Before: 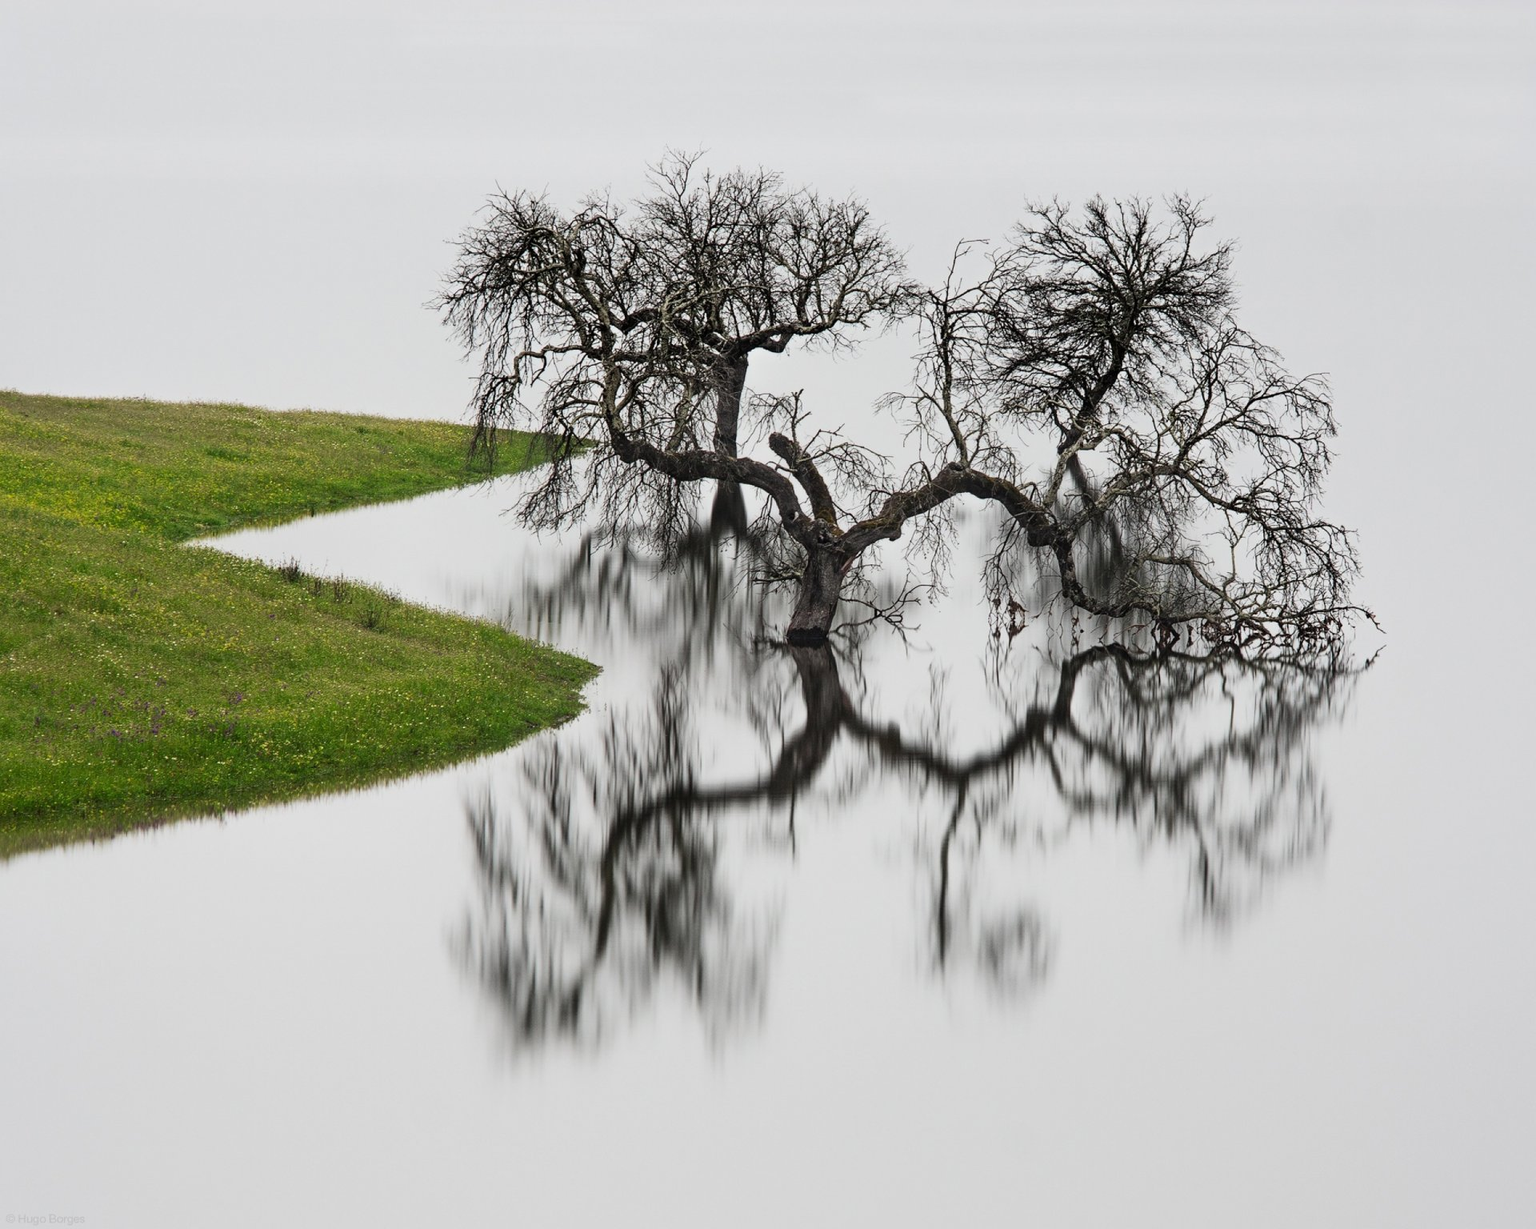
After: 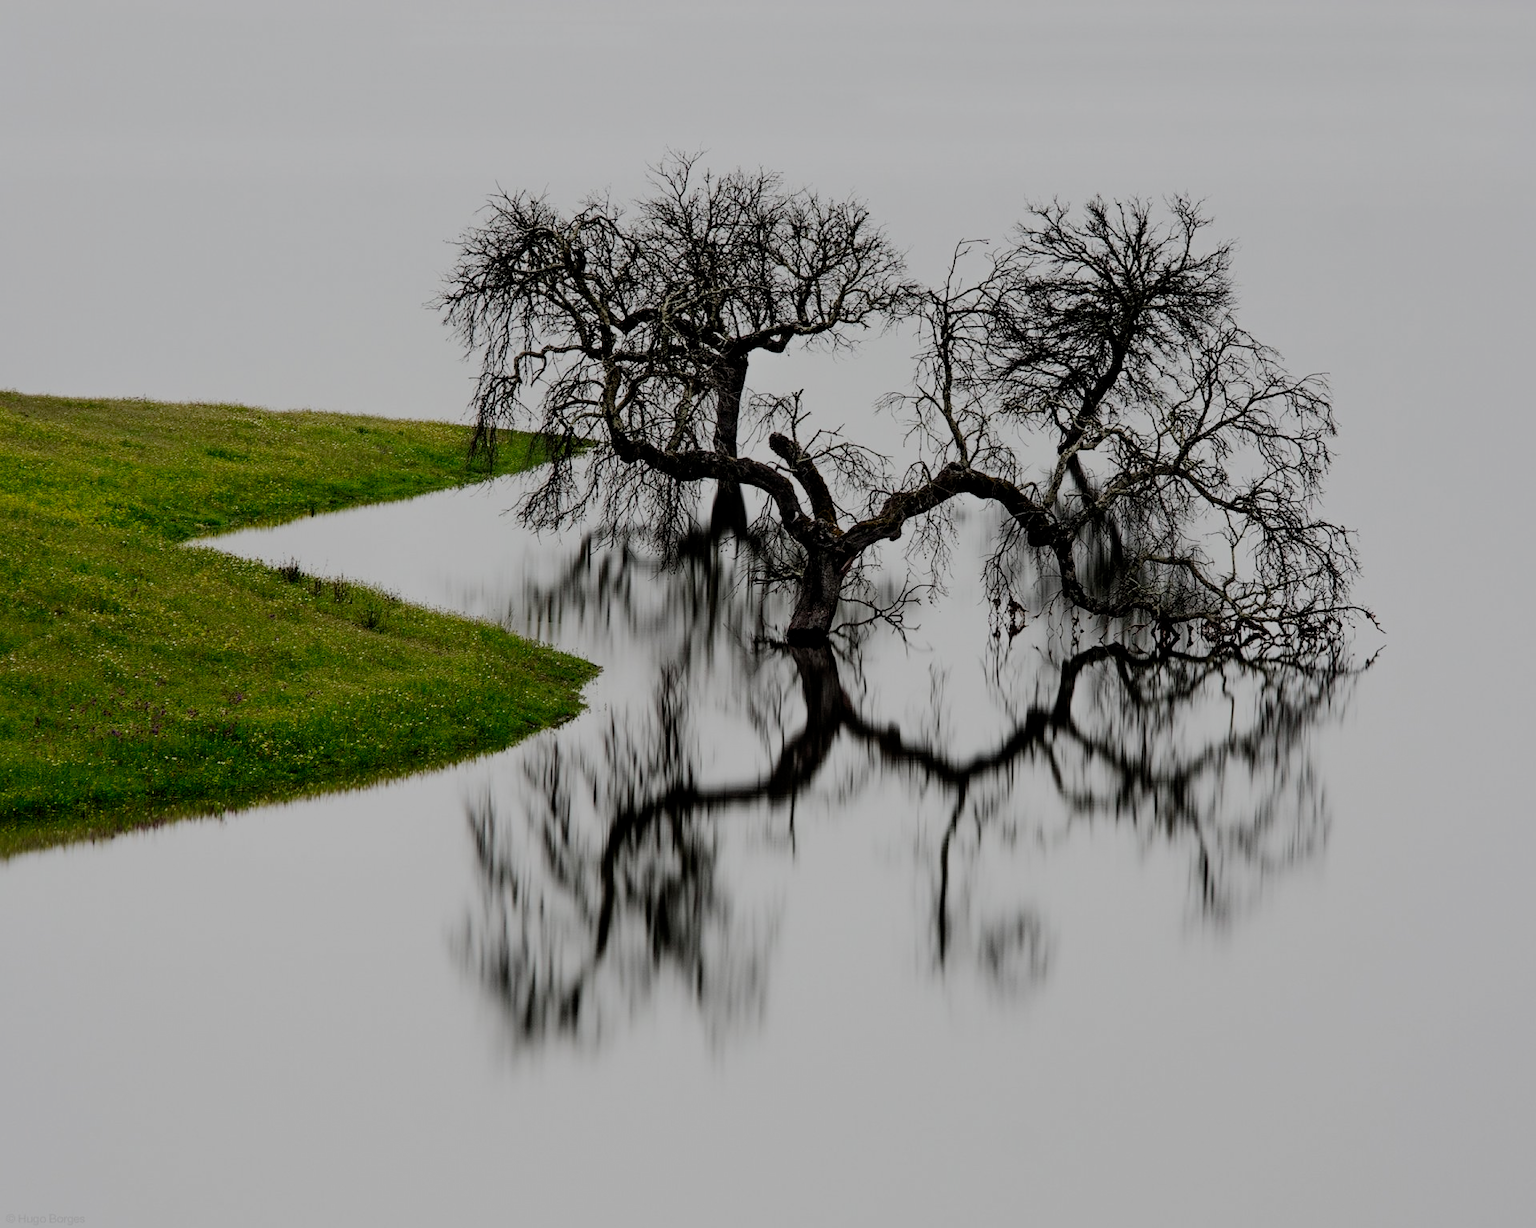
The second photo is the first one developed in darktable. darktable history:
filmic rgb: middle gray luminance 29%, black relative exposure -10.3 EV, white relative exposure 5.5 EV, threshold 6 EV, target black luminance 0%, hardness 3.95, latitude 2.04%, contrast 1.132, highlights saturation mix 5%, shadows ↔ highlights balance 15.11%, add noise in highlights 0, preserve chrominance no, color science v3 (2019), use custom middle-gray values true, iterations of high-quality reconstruction 0, contrast in highlights soft, enable highlight reconstruction true
exposure: black level correction 0.009, compensate highlight preservation false
